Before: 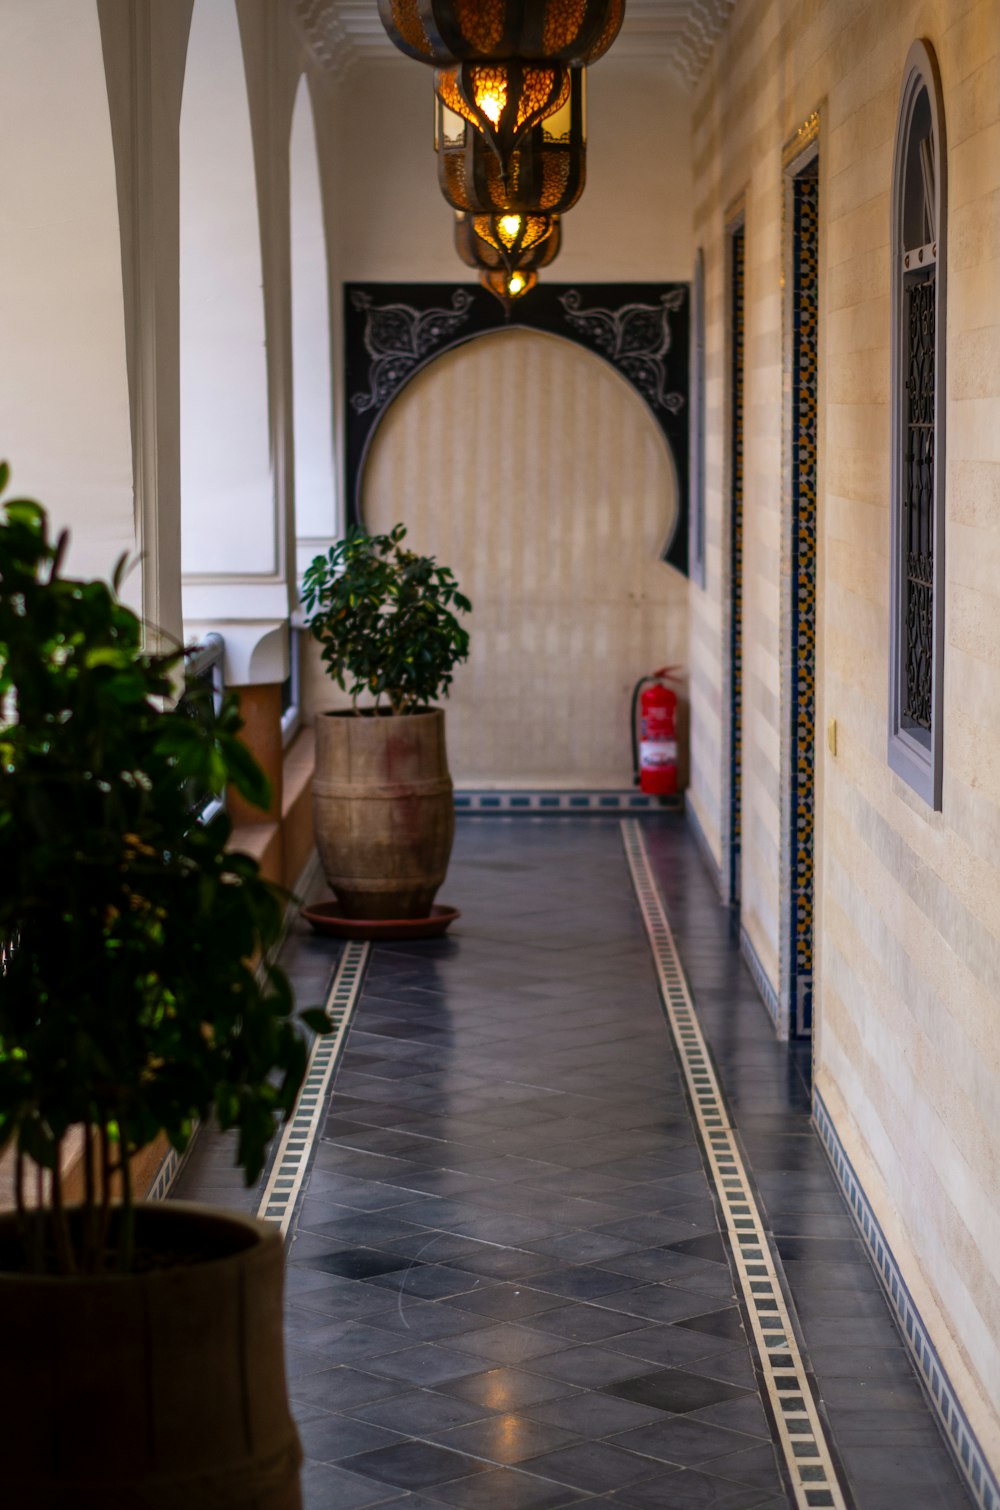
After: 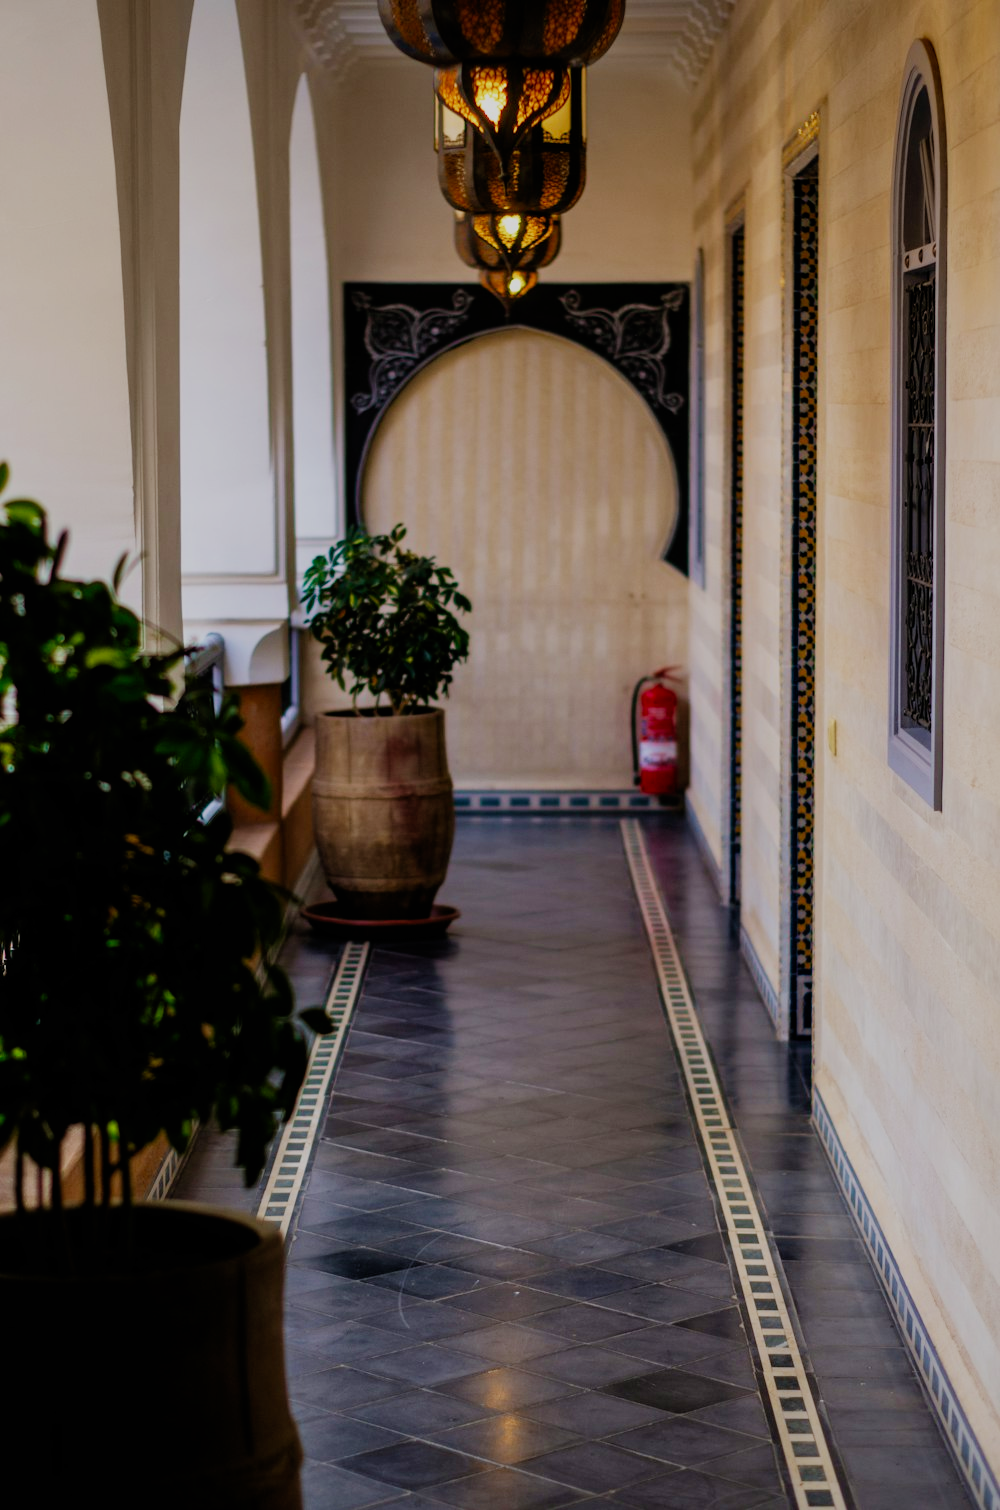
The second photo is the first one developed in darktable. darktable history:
velvia: on, module defaults
filmic rgb: black relative exposure -7.65 EV, white relative exposure 4.56 EV, hardness 3.61, add noise in highlights 0, preserve chrominance no, color science v3 (2019), use custom middle-gray values true, contrast in highlights soft
